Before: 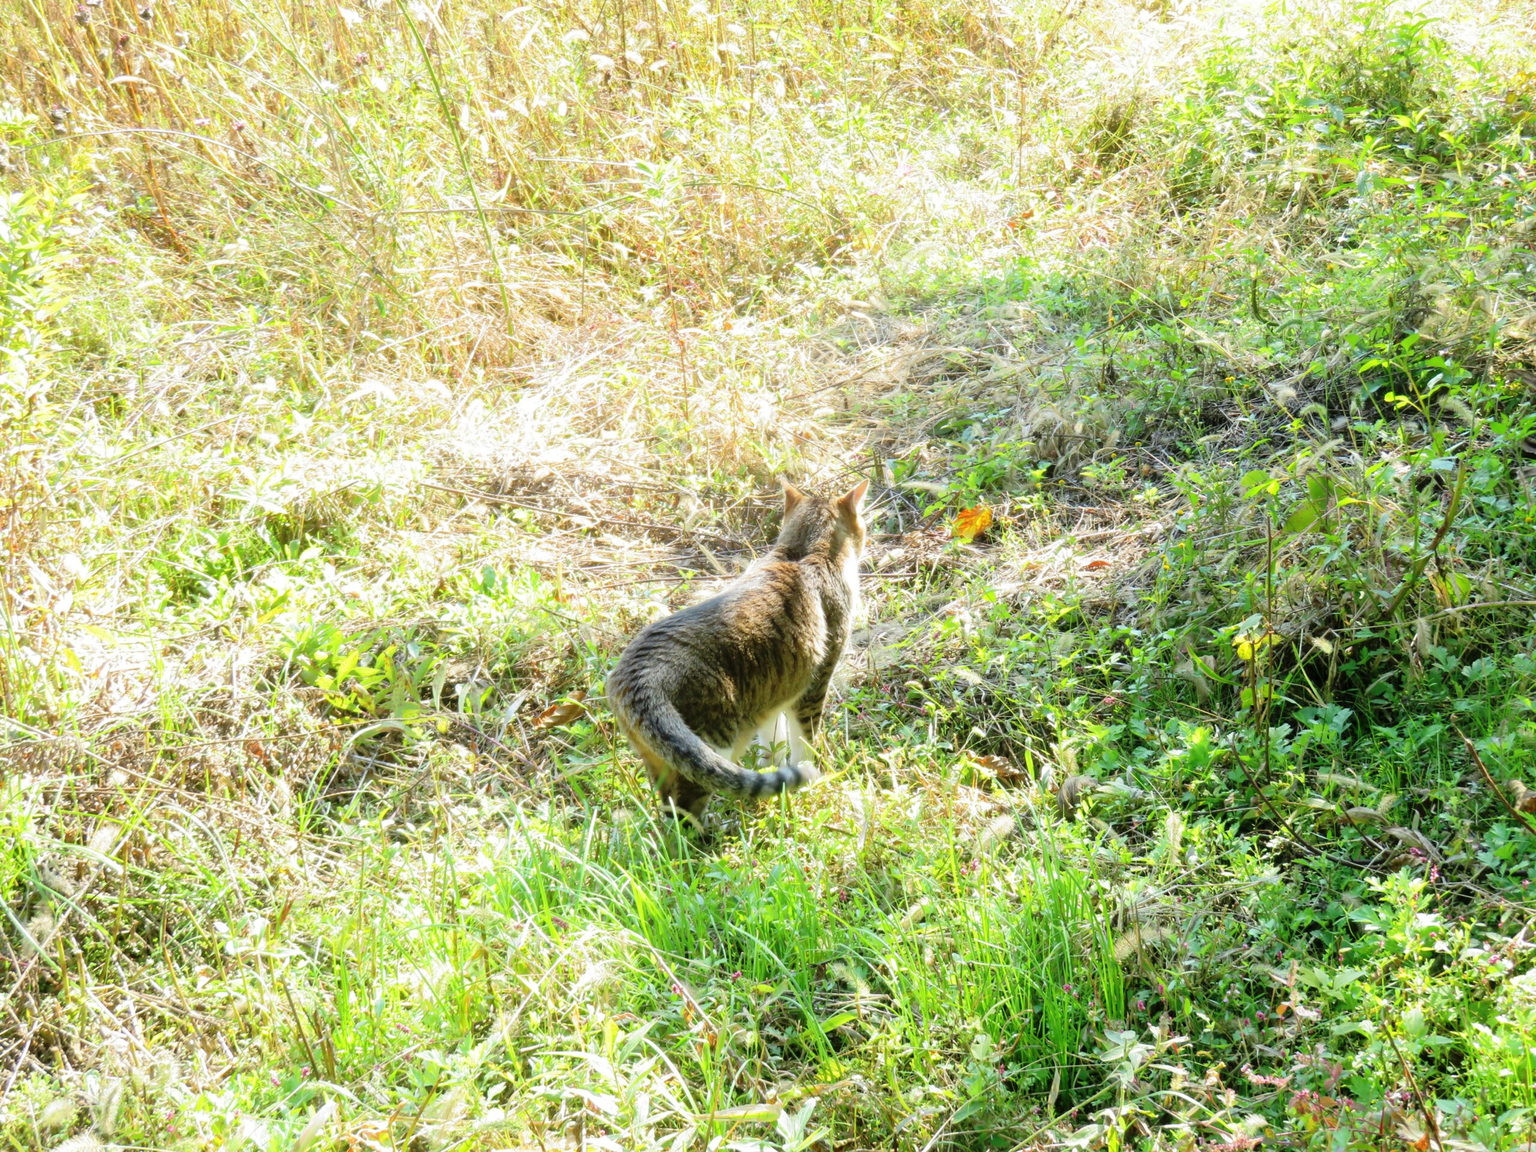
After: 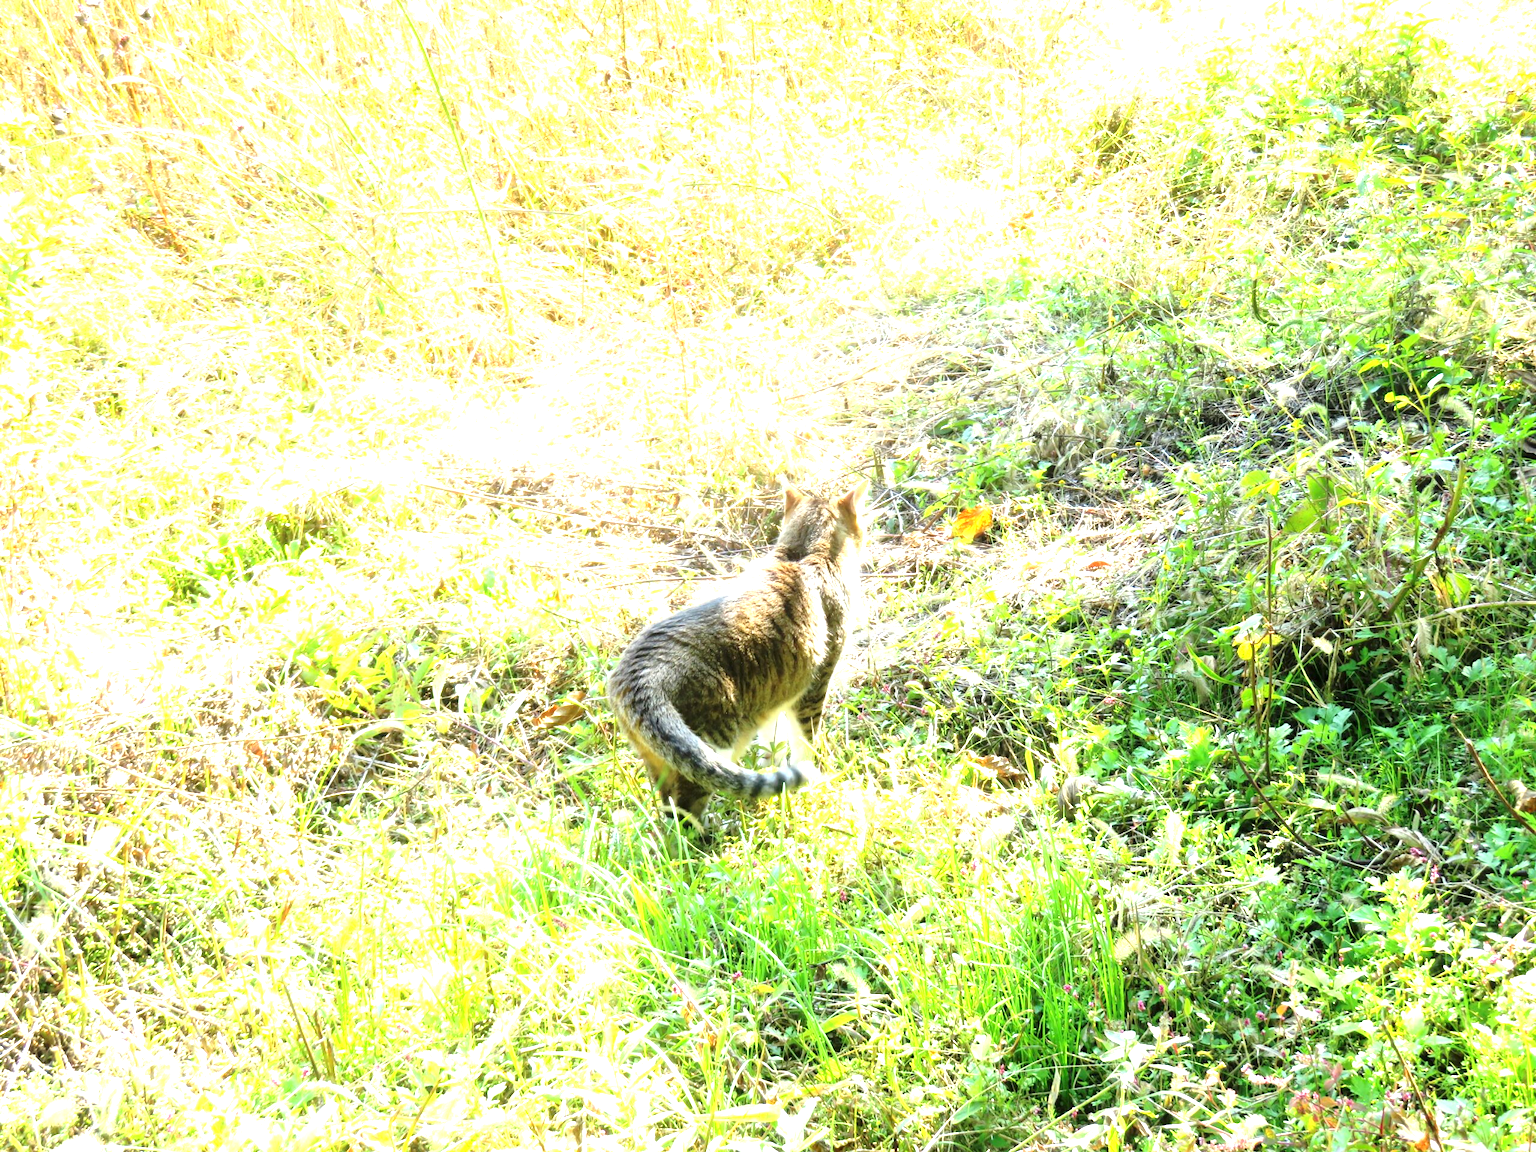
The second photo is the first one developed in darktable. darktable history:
tone equalizer: -8 EV -1.07 EV, -7 EV -1.05 EV, -6 EV -0.906 EV, -5 EV -0.55 EV, -3 EV 0.608 EV, -2 EV 0.89 EV, -1 EV 1.01 EV, +0 EV 1.08 EV, smoothing diameter 24.96%, edges refinement/feathering 11.97, preserve details guided filter
